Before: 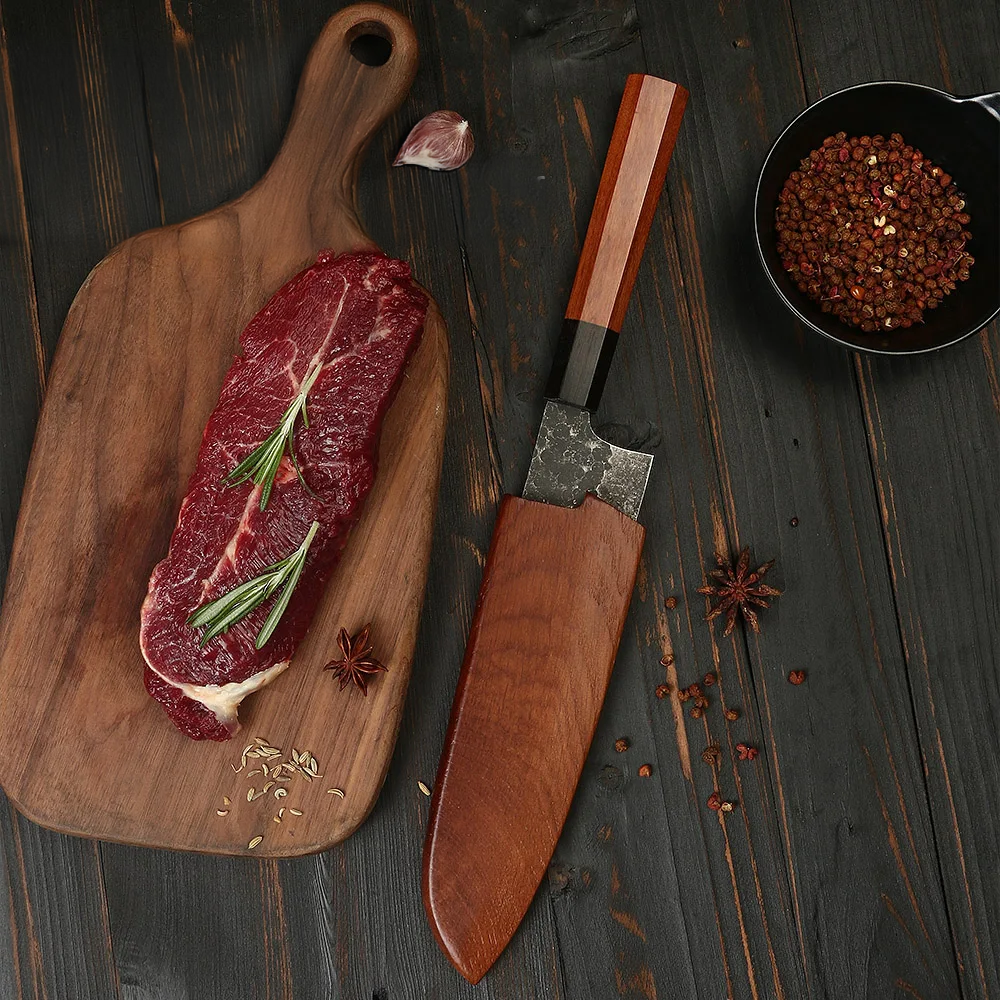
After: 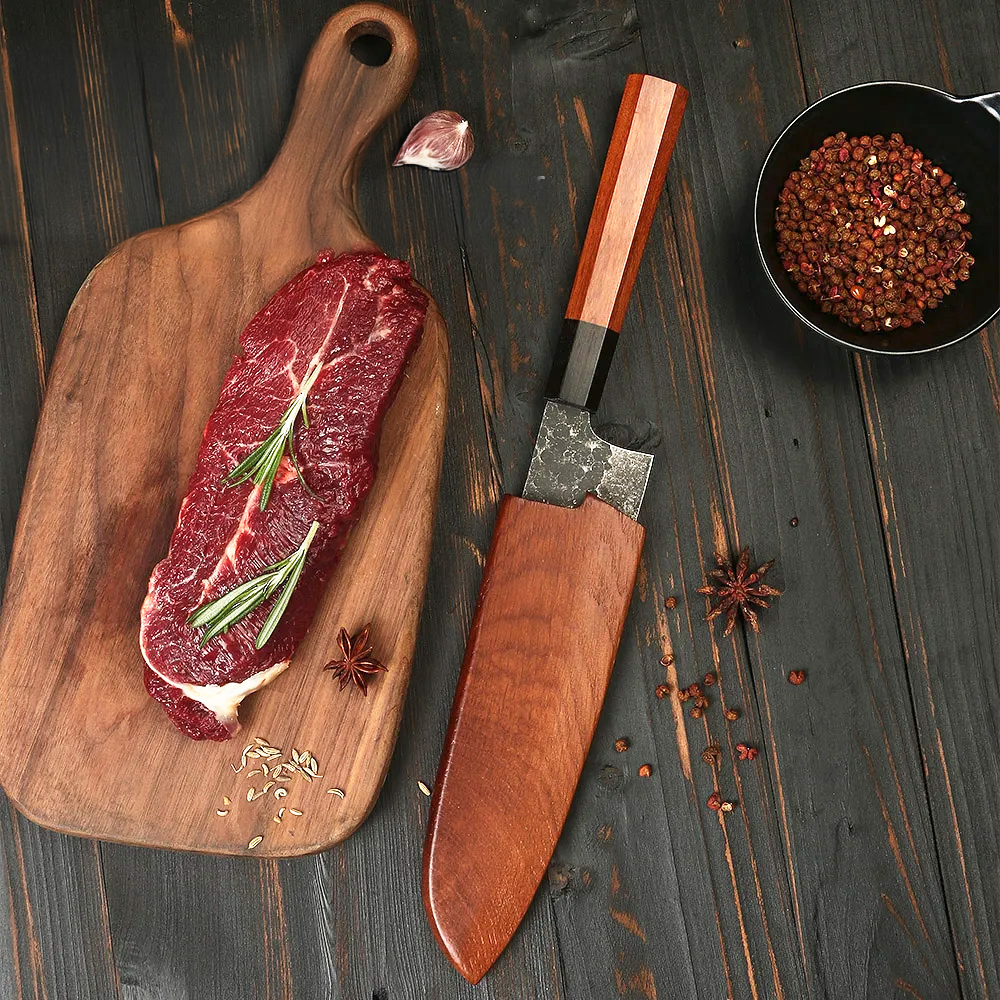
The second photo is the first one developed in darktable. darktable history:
base curve: curves: ch0 [(0, 0) (0.495, 0.917) (1, 1)], preserve colors none
contrast brightness saturation: saturation -0.05
